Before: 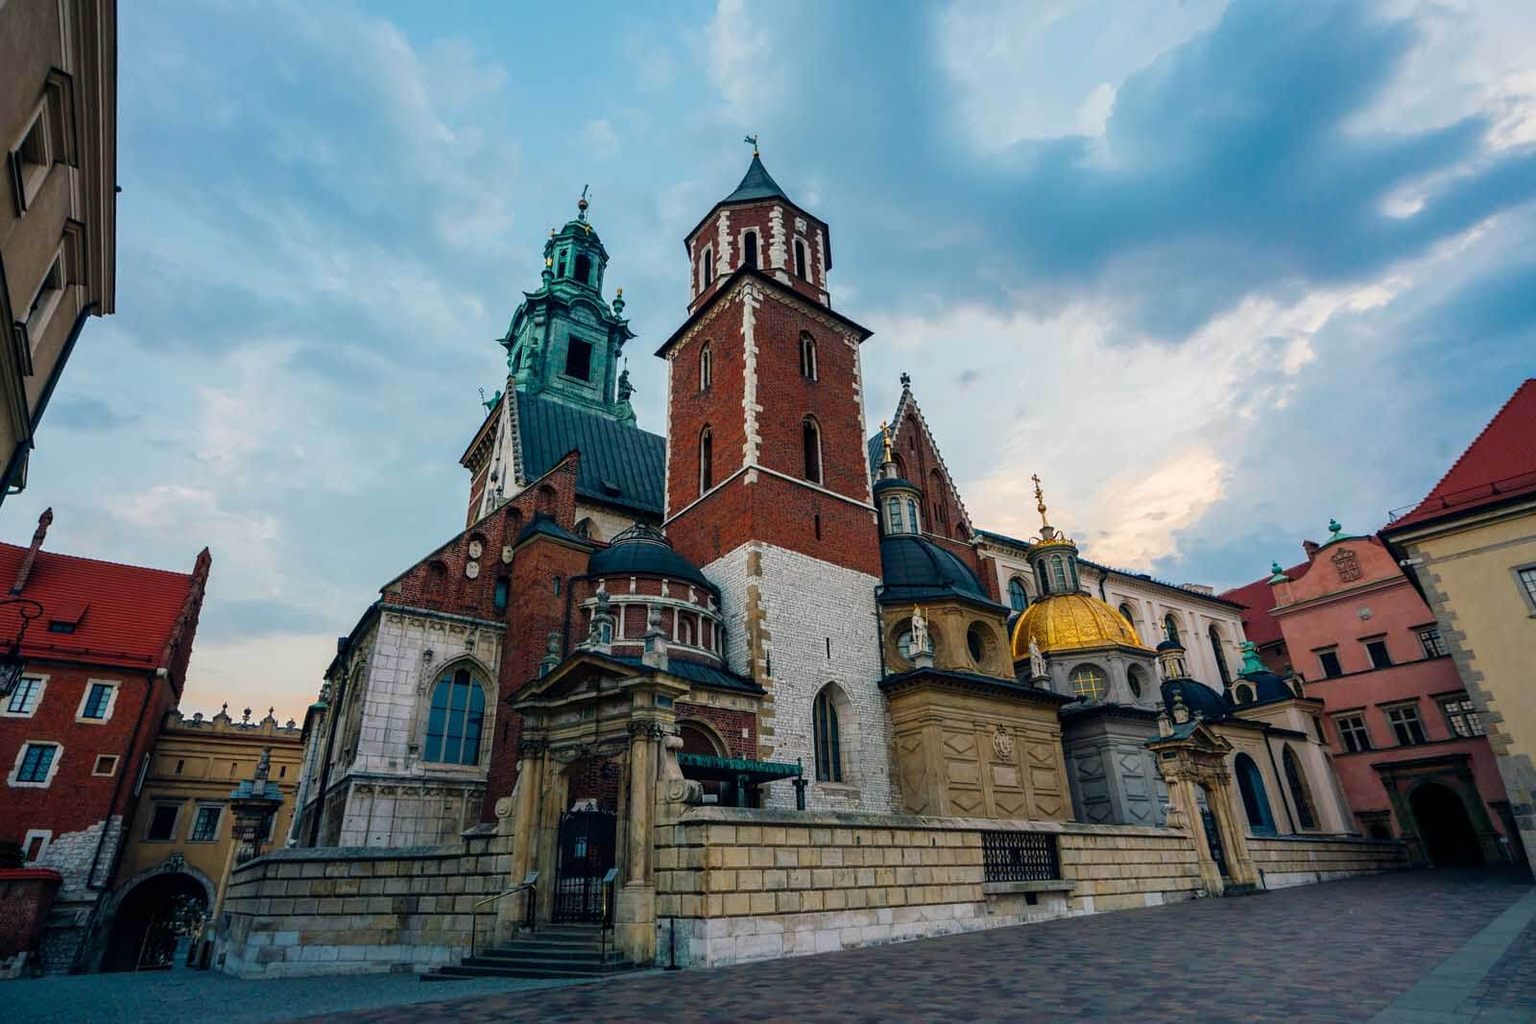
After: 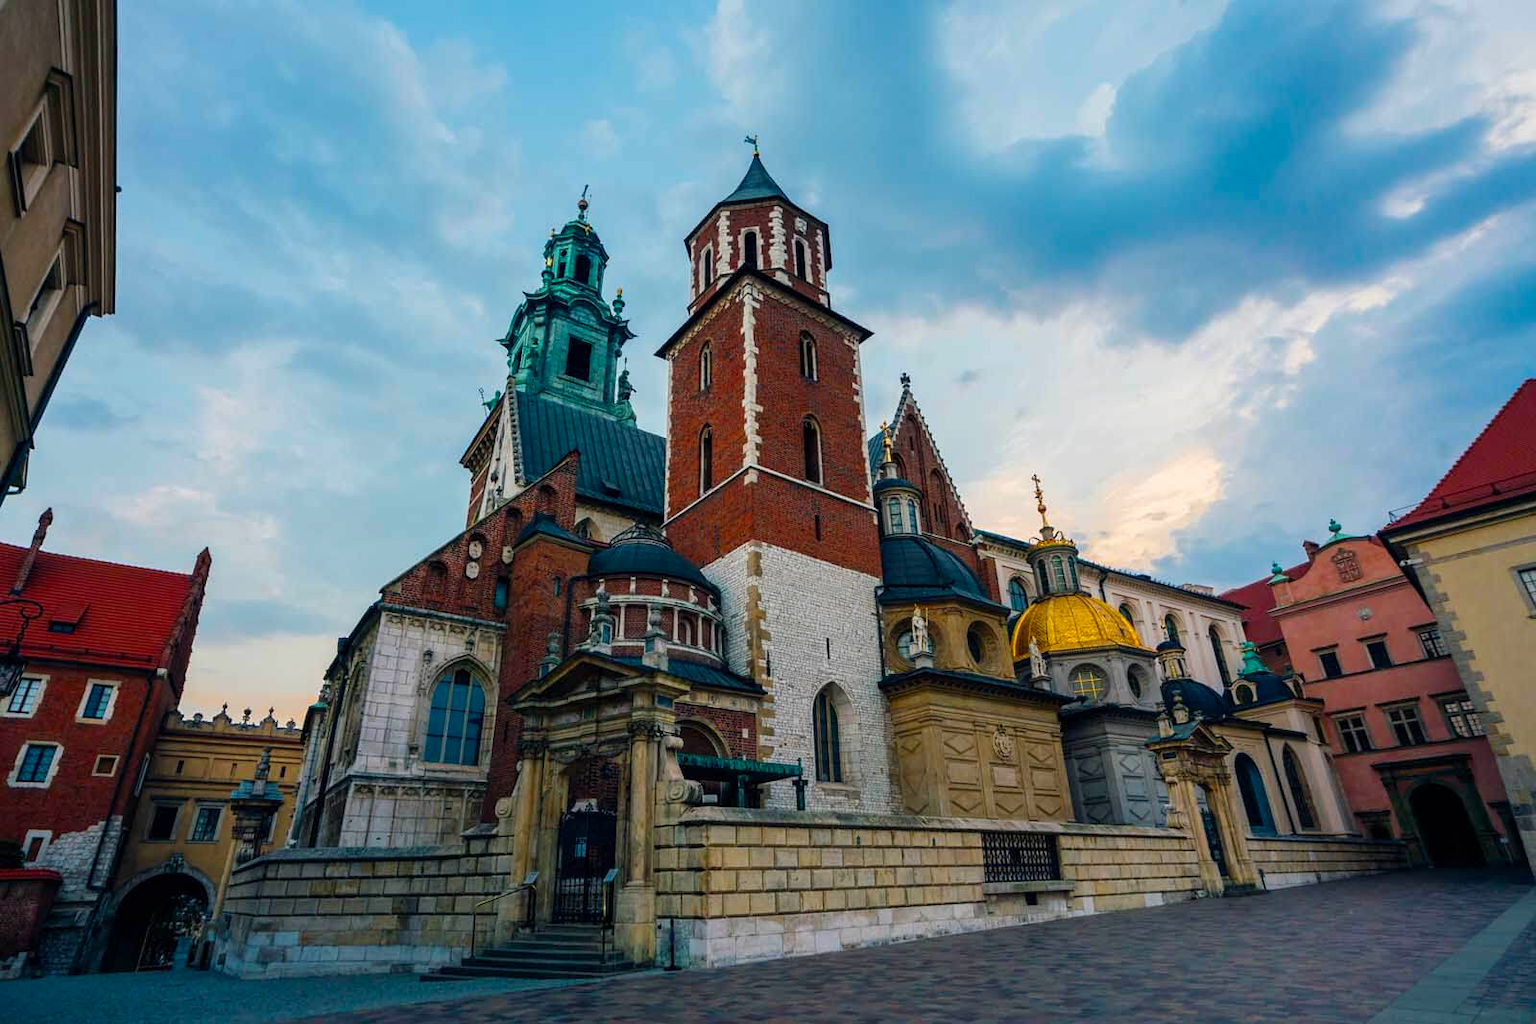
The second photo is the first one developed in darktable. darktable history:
color balance rgb: perceptual saturation grading › global saturation 25.271%
